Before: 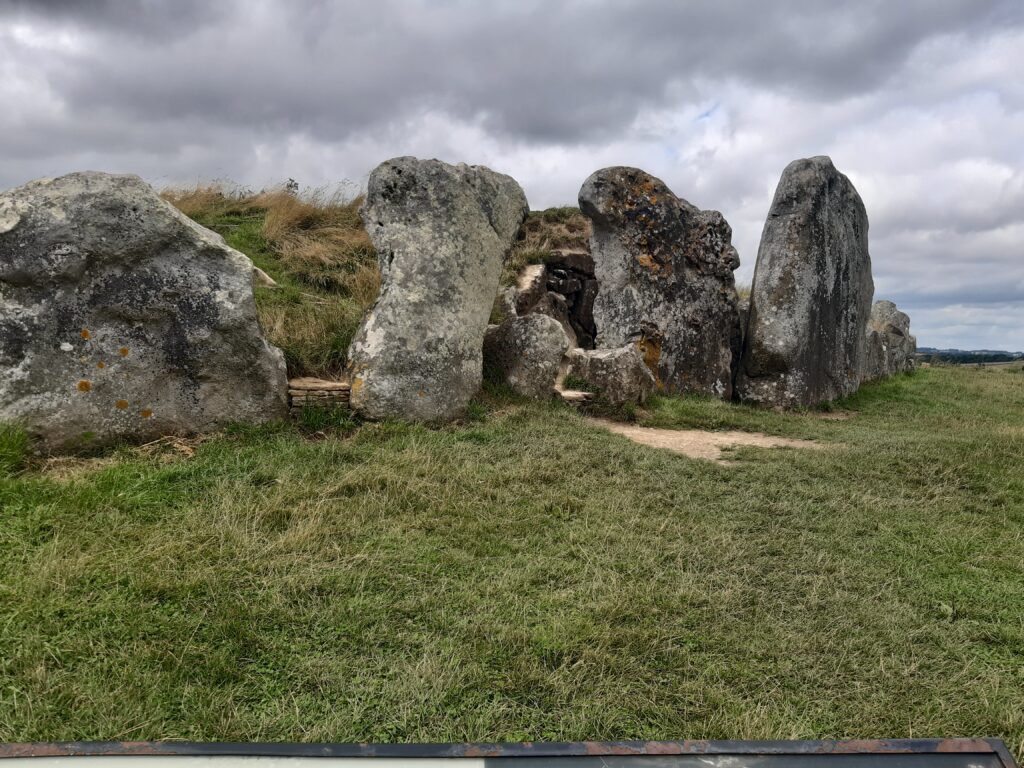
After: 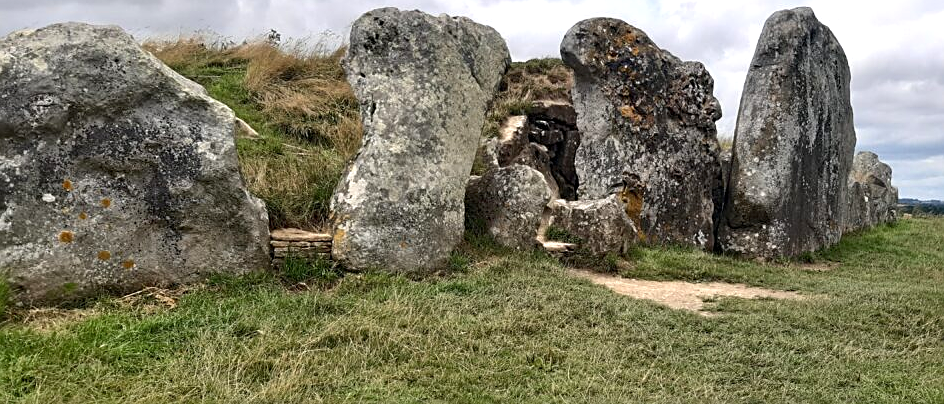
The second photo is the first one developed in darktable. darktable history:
sharpen: on, module defaults
exposure: black level correction 0.001, exposure 0.499 EV, compensate exposure bias true, compensate highlight preservation false
crop: left 1.766%, top 19.486%, right 4.914%, bottom 27.903%
